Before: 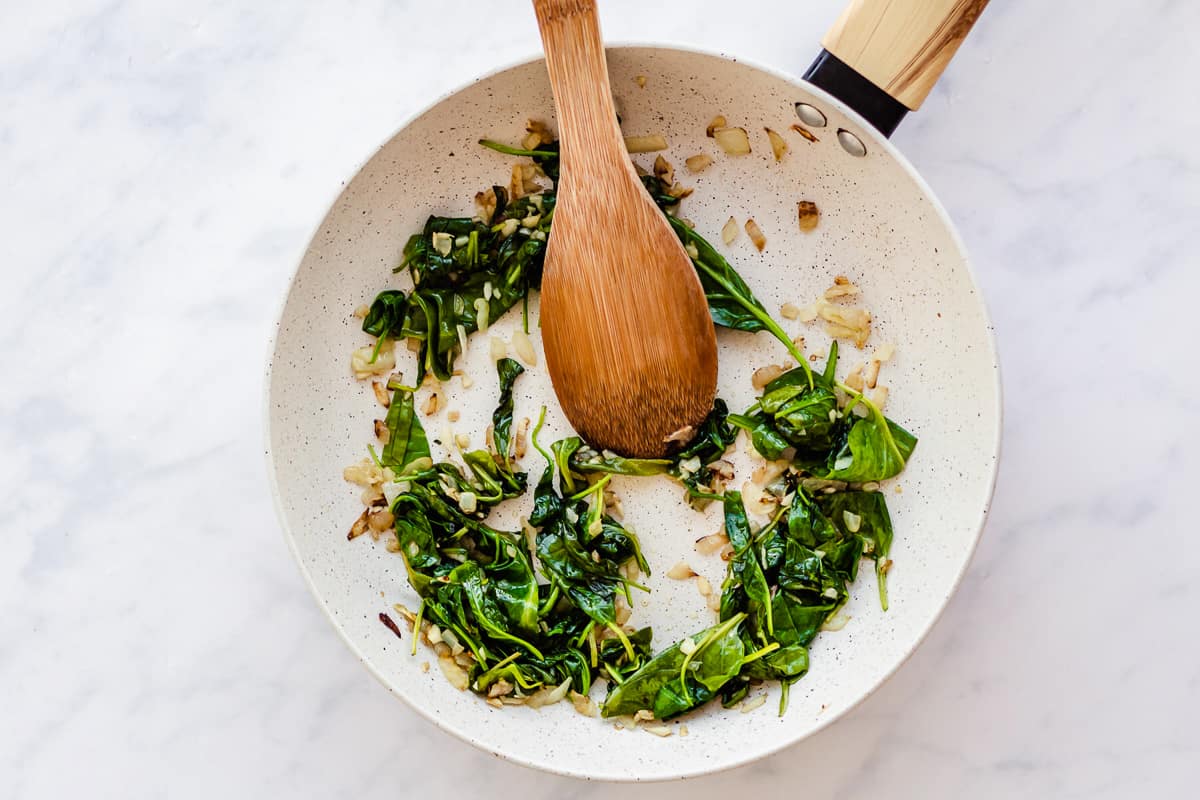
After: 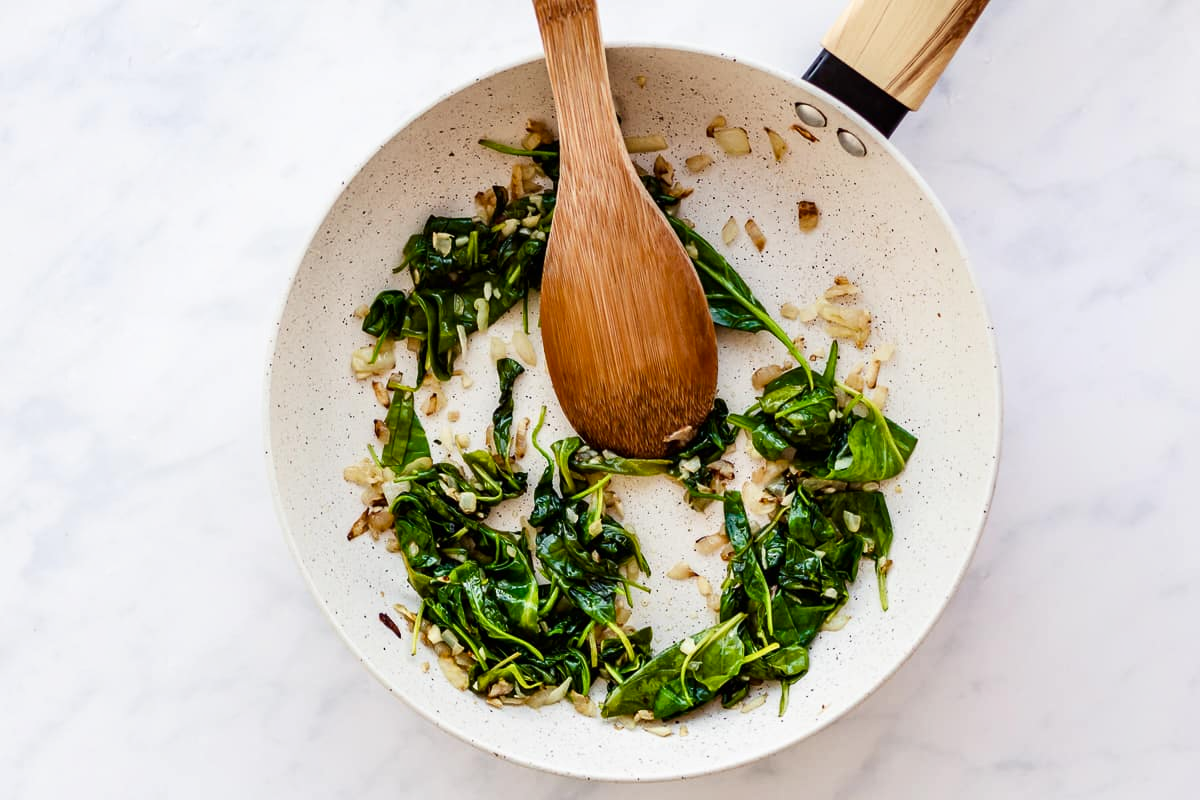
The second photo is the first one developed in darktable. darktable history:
contrast brightness saturation: brightness -0.087
shadows and highlights: shadows 0.441, highlights 39.76
